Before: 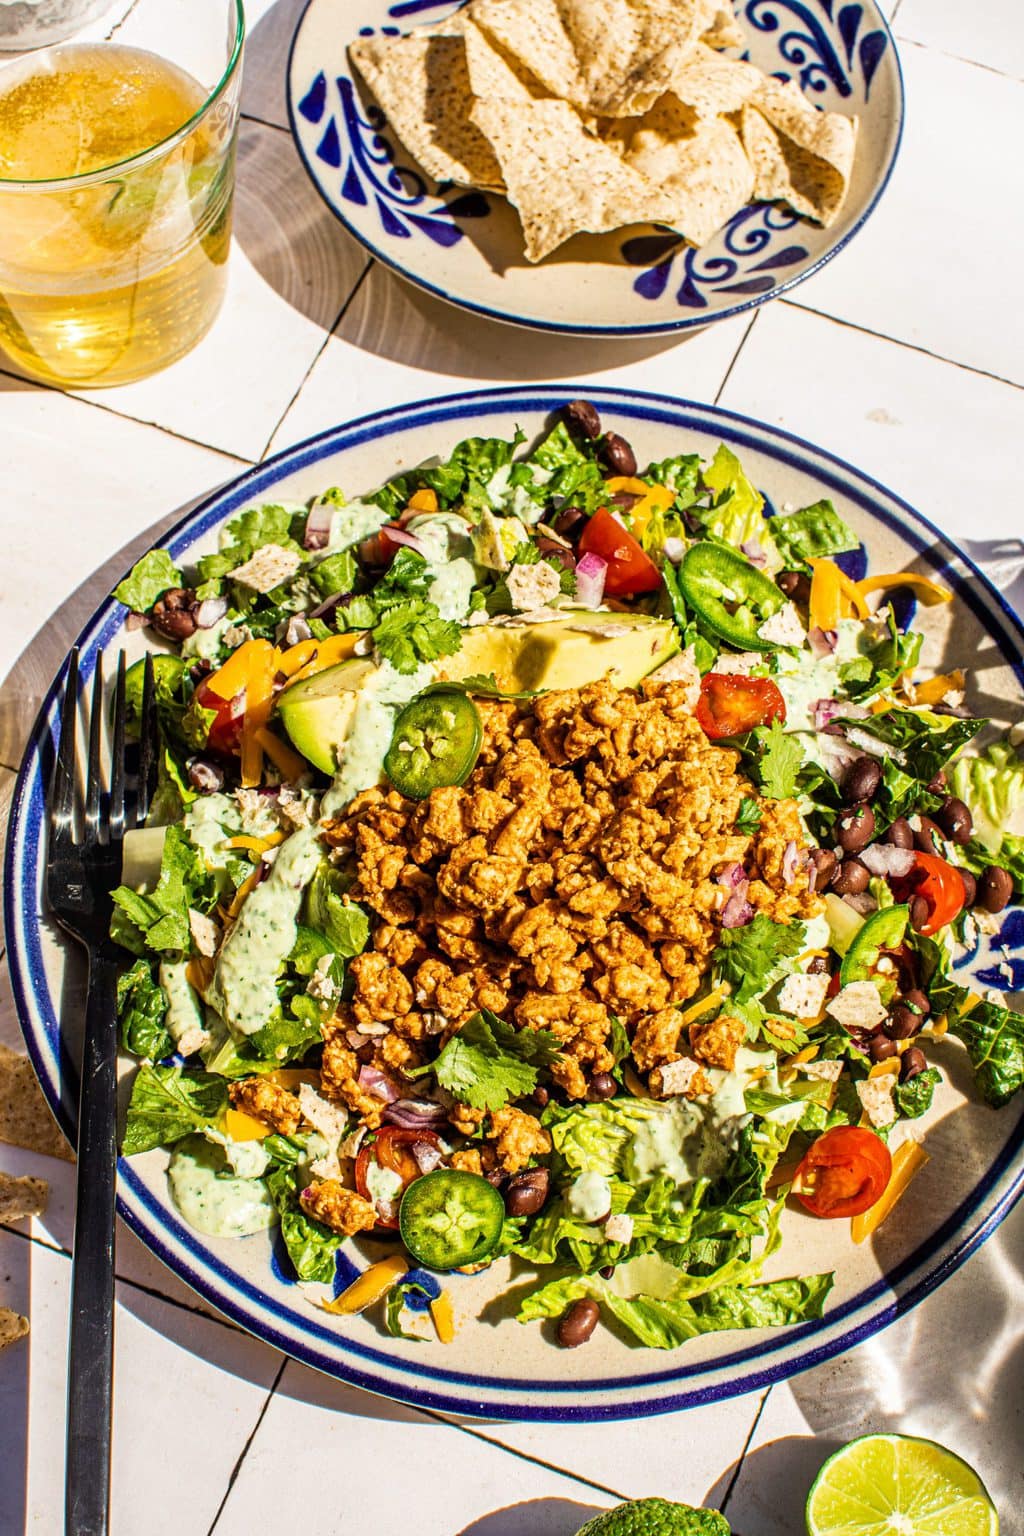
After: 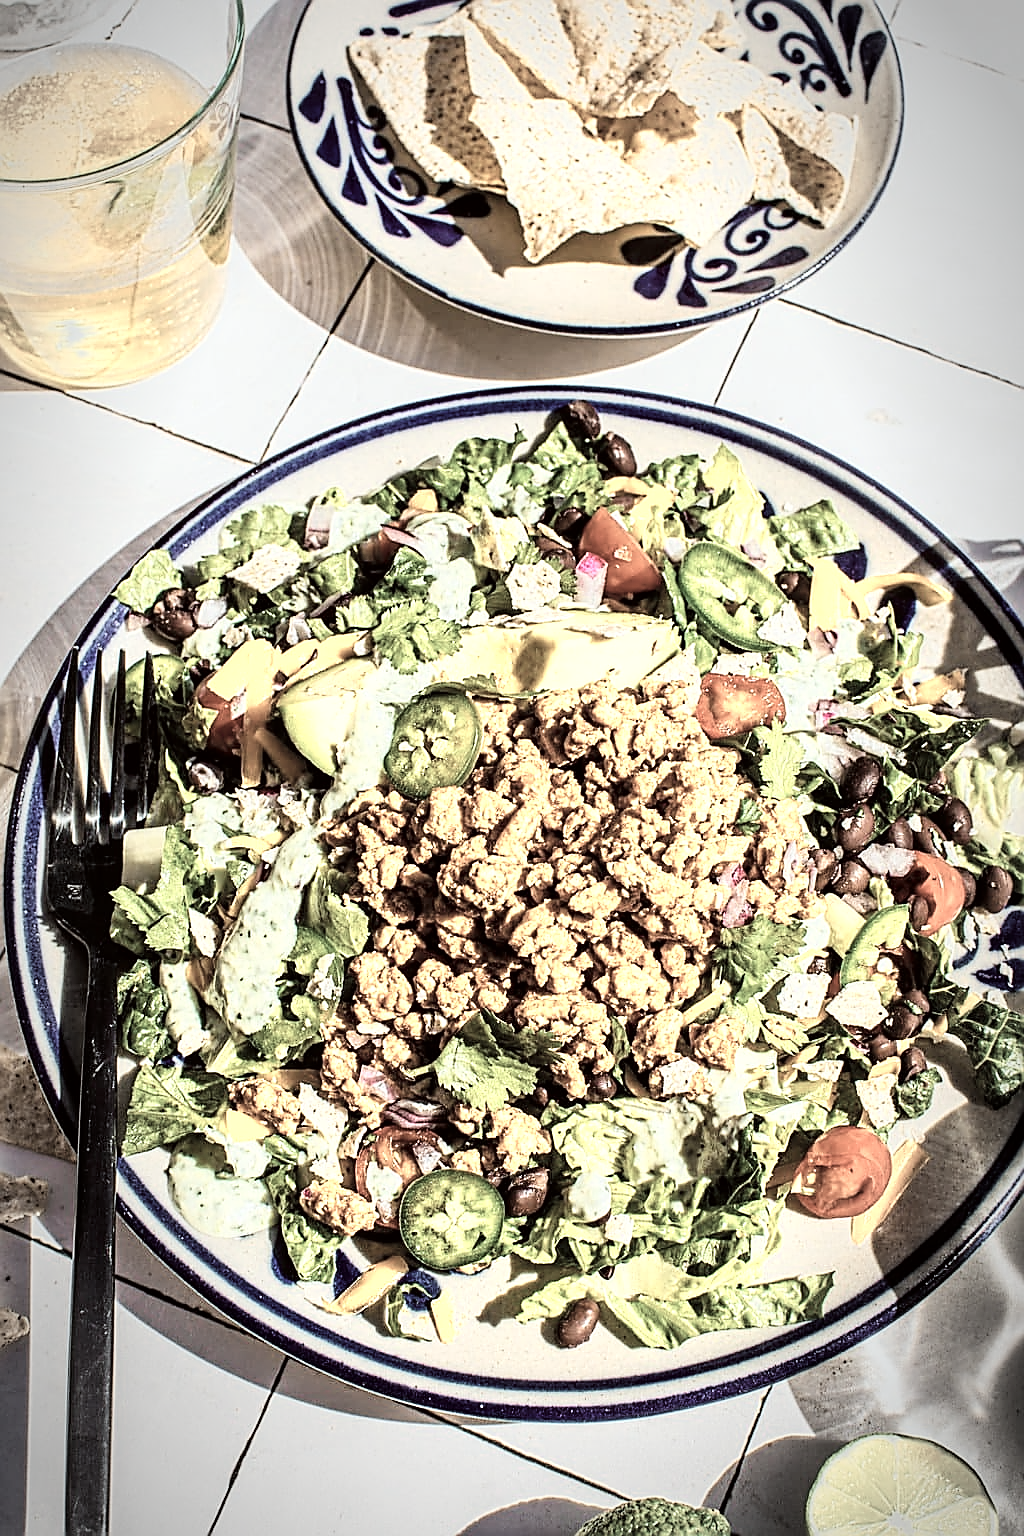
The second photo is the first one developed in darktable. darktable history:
vibrance: vibrance 0%
tone curve: curves: ch0 [(0, 0) (0.004, 0.001) (0.133, 0.112) (0.325, 0.362) (0.832, 0.893) (1, 1)], color space Lab, linked channels, preserve colors none
sharpen: radius 1.4, amount 1.25, threshold 0.7
vignetting: automatic ratio true
contrast brightness saturation: saturation -0.1
color zones: curves: ch0 [(0, 0.6) (0.129, 0.585) (0.193, 0.596) (0.429, 0.5) (0.571, 0.5) (0.714, 0.5) (0.857, 0.5) (1, 0.6)]; ch1 [(0, 0.453) (0.112, 0.245) (0.213, 0.252) (0.429, 0.233) (0.571, 0.231) (0.683, 0.242) (0.857, 0.296) (1, 0.453)]
color correction: highlights a* -2.73, highlights b* -2.09, shadows a* 2.41, shadows b* 2.73
